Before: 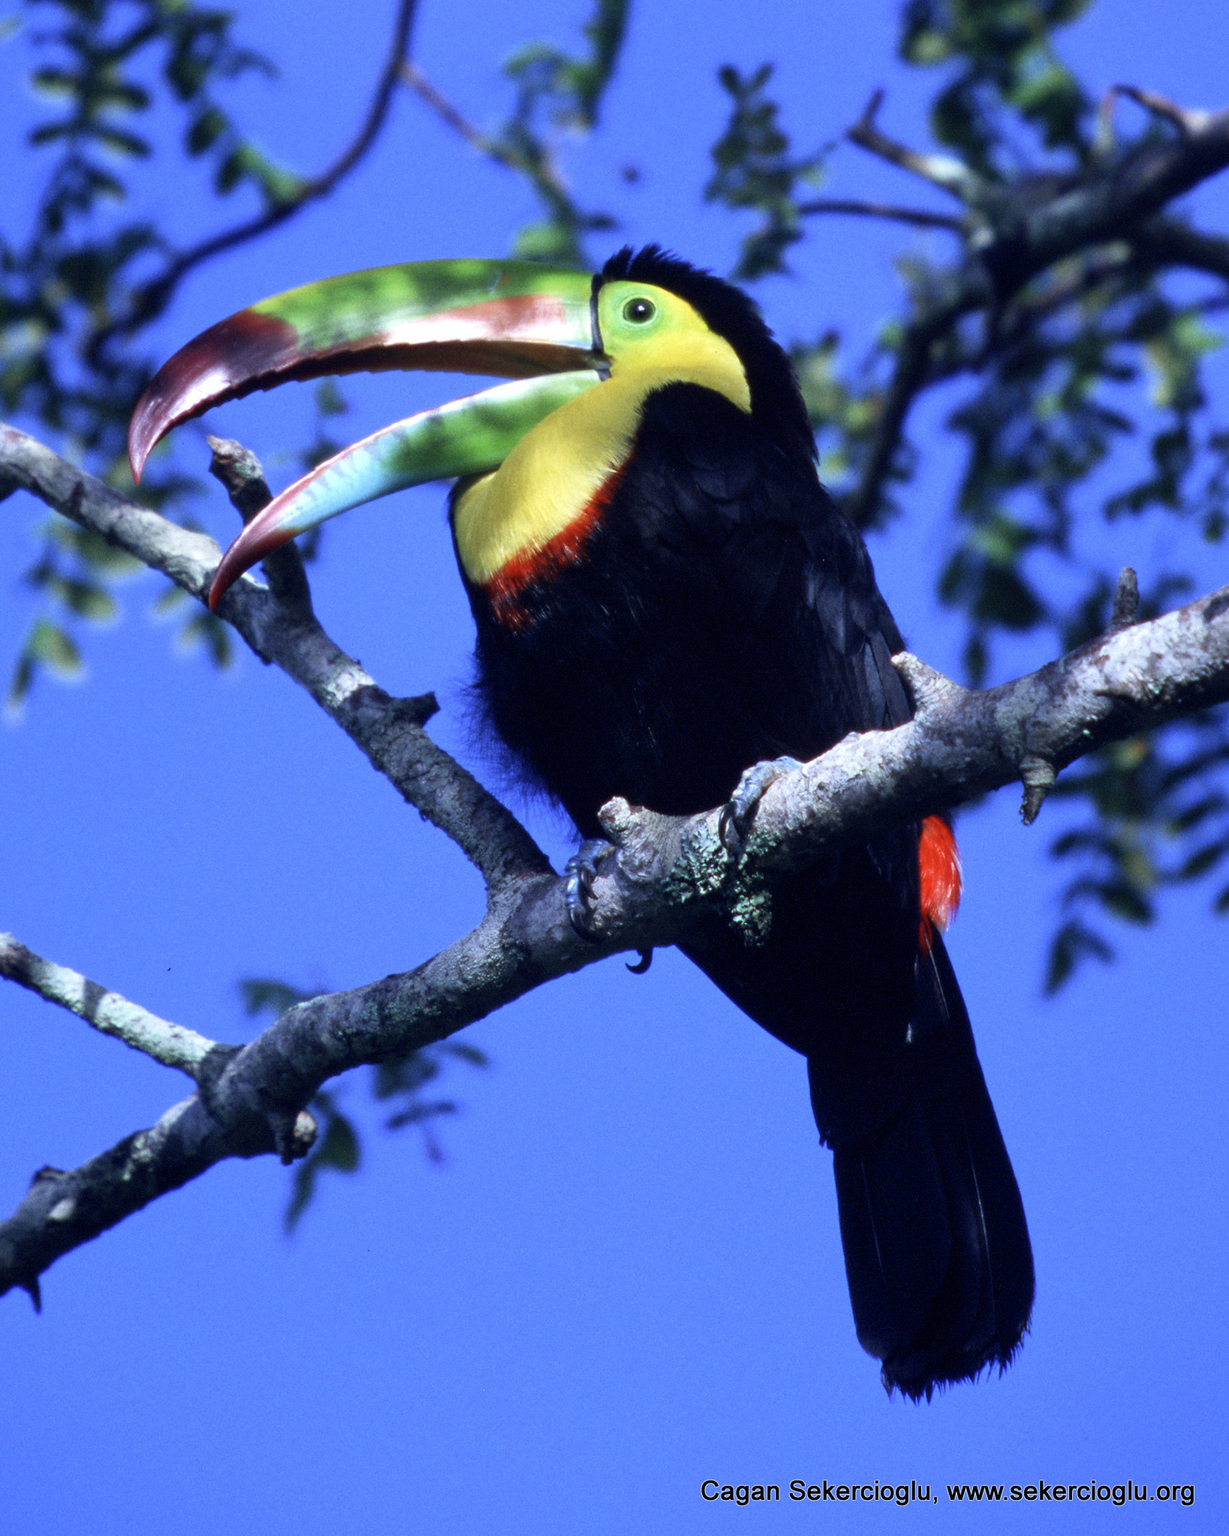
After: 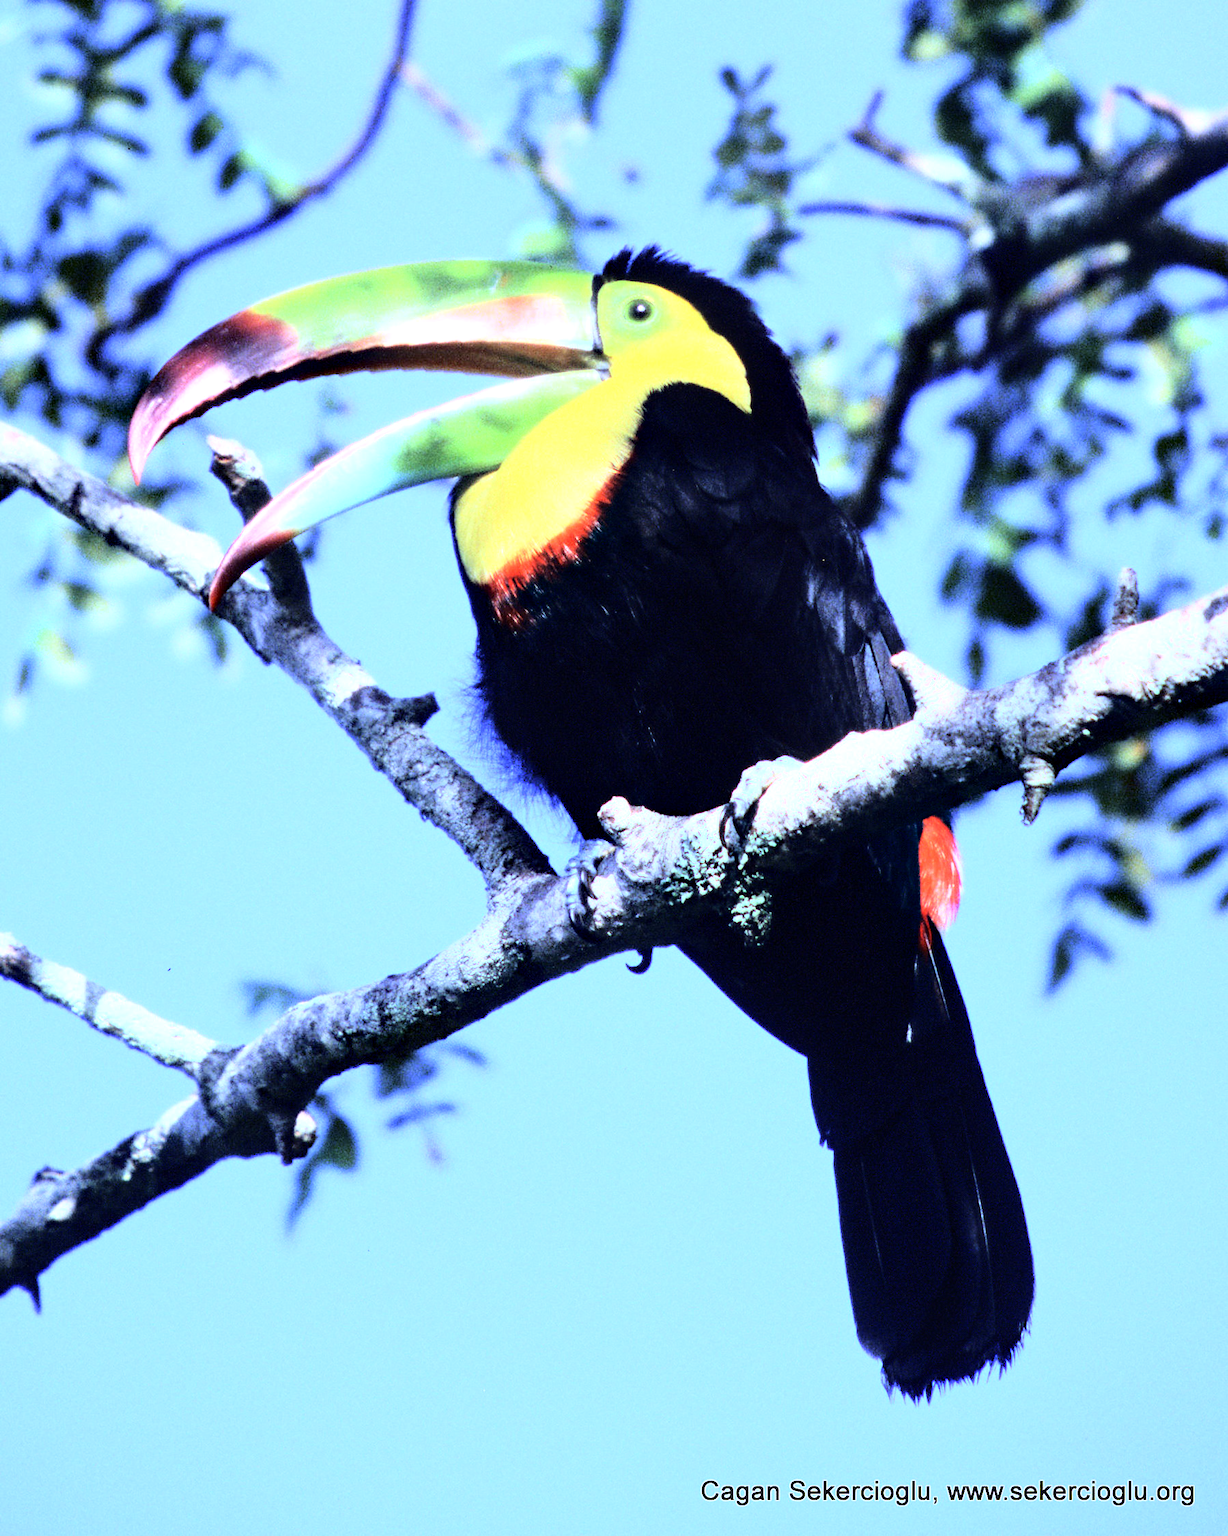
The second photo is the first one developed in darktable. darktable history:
tone equalizer: -8 EV -0.73 EV, -7 EV -0.725 EV, -6 EV -0.611 EV, -5 EV -0.415 EV, -3 EV 0.369 EV, -2 EV 0.6 EV, -1 EV 0.692 EV, +0 EV 0.758 EV
base curve: curves: ch0 [(0, 0) (0.026, 0.03) (0.109, 0.232) (0.351, 0.748) (0.669, 0.968) (1, 1)], fusion 1
